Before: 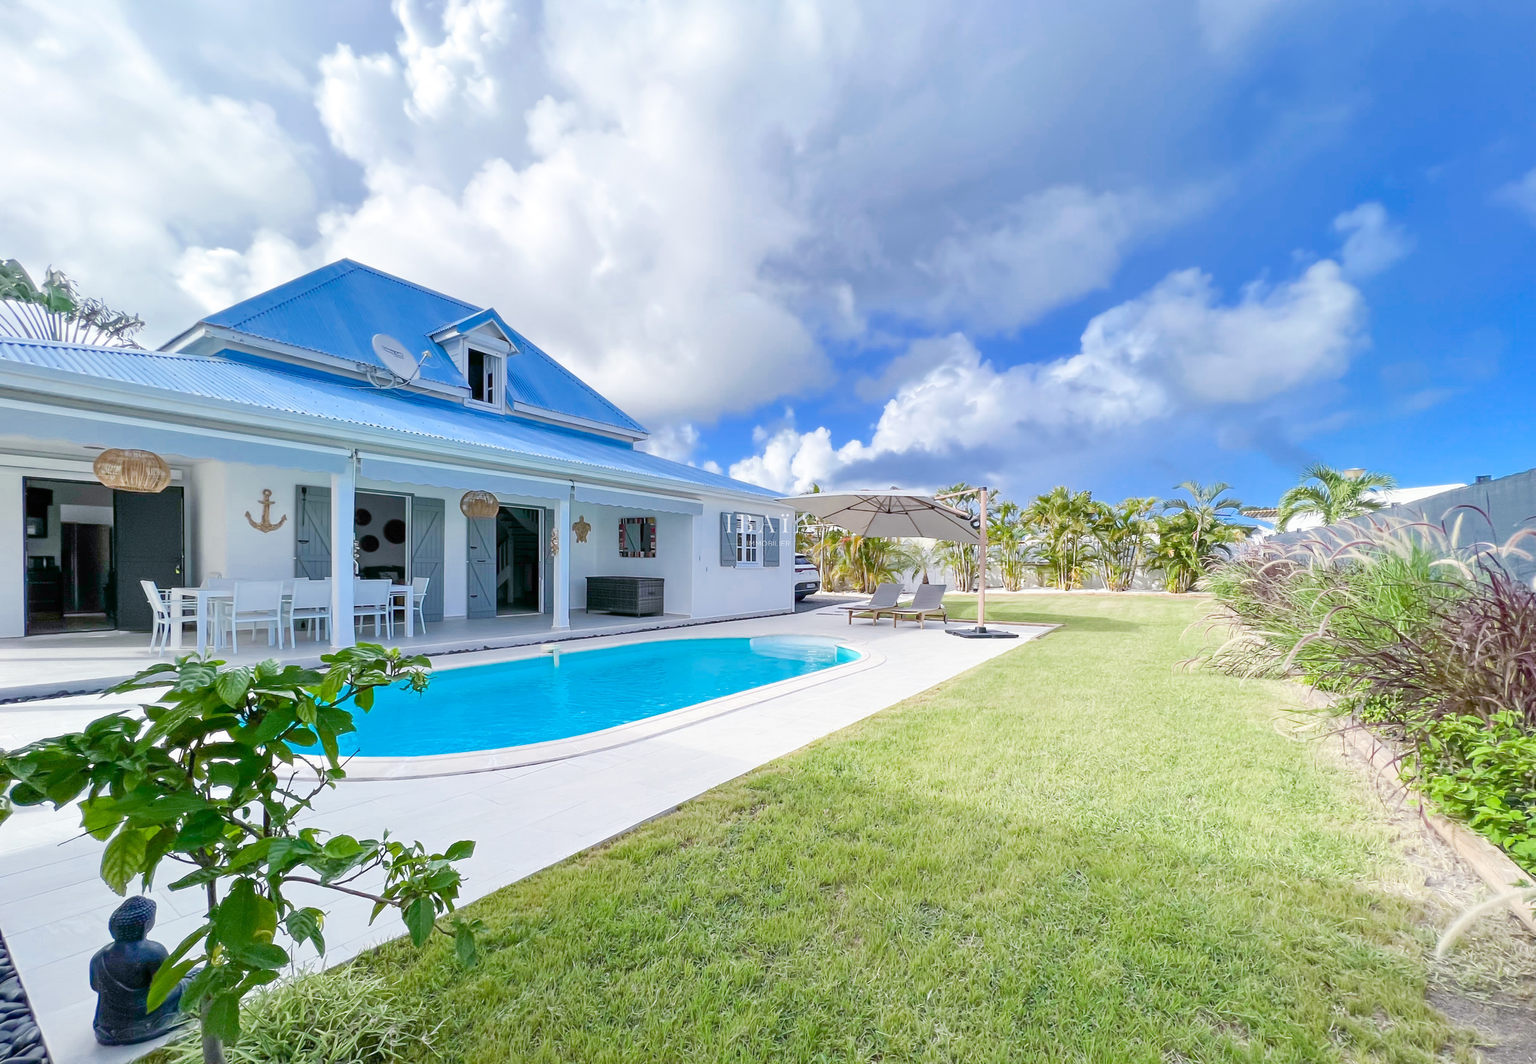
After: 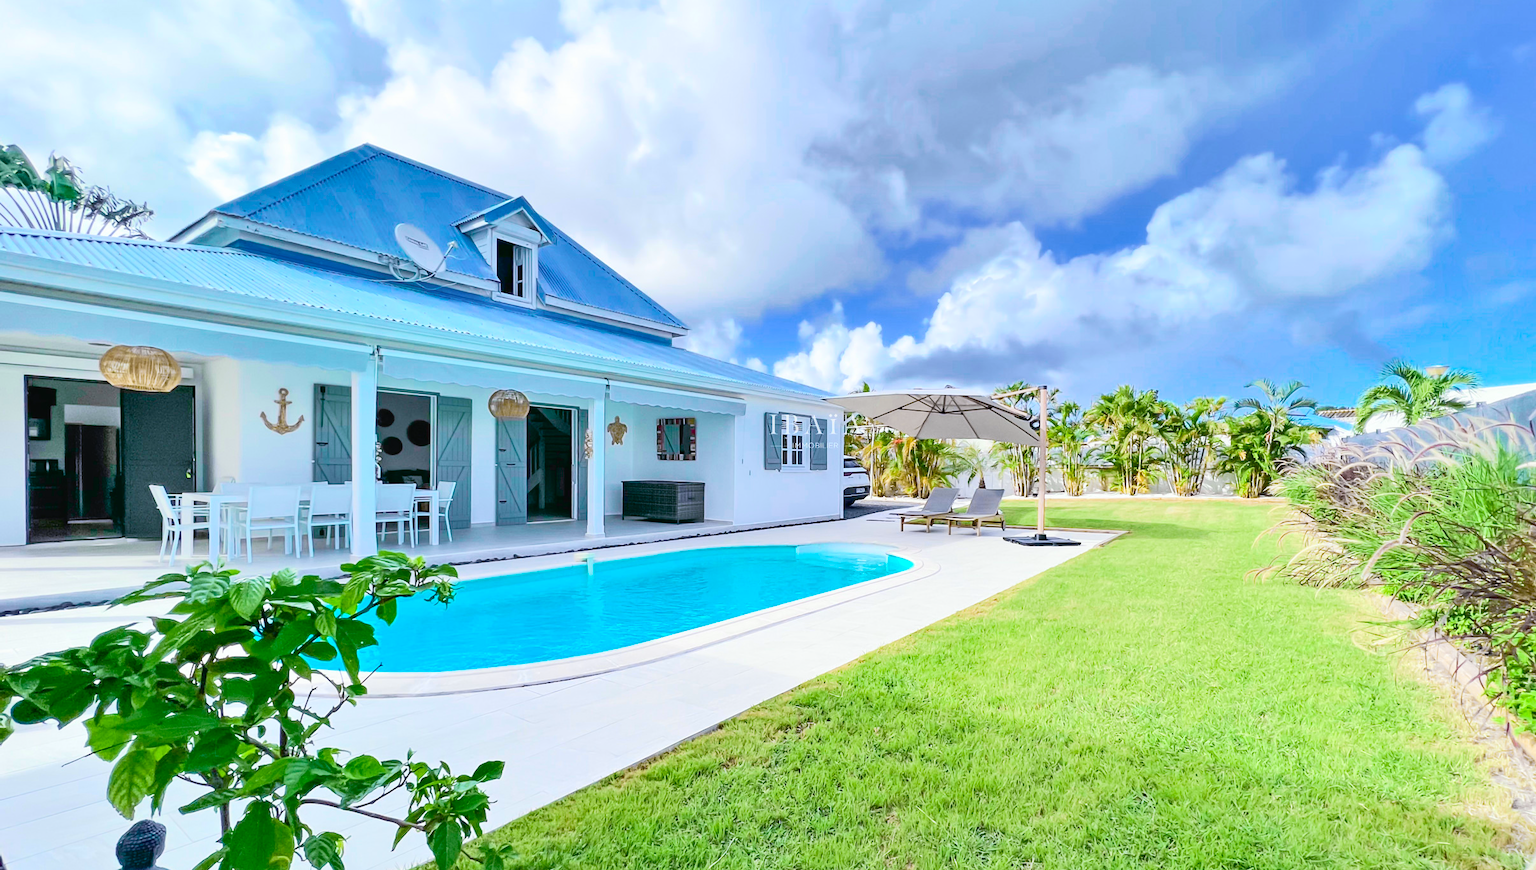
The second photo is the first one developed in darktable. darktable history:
tone curve: curves: ch0 [(0, 0.022) (0.114, 0.088) (0.282, 0.316) (0.446, 0.511) (0.613, 0.693) (0.786, 0.843) (0.999, 0.949)]; ch1 [(0, 0) (0.395, 0.343) (0.463, 0.427) (0.486, 0.474) (0.503, 0.5) (0.535, 0.522) (0.555, 0.546) (0.594, 0.614) (0.755, 0.793) (1, 1)]; ch2 [(0, 0) (0.369, 0.388) (0.449, 0.431) (0.501, 0.5) (0.528, 0.517) (0.561, 0.59) (0.612, 0.646) (0.697, 0.721) (1, 1)], color space Lab, independent channels, preserve colors none
exposure: exposure 0.367 EV, compensate highlight preservation false
crop and rotate: angle 0.03°, top 11.643%, right 5.651%, bottom 11.189%
shadows and highlights: low approximation 0.01, soften with gaussian
